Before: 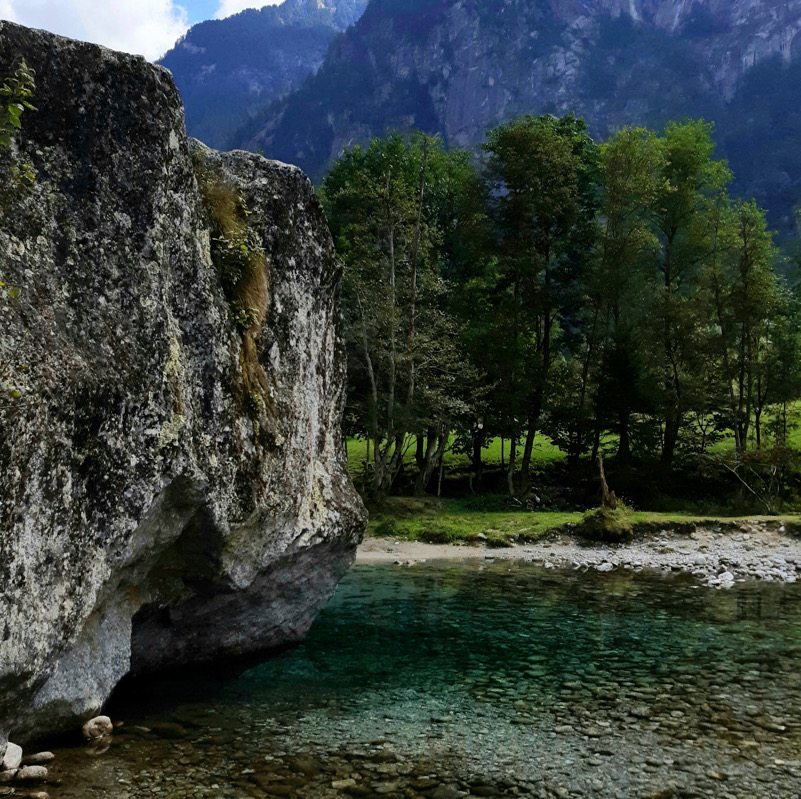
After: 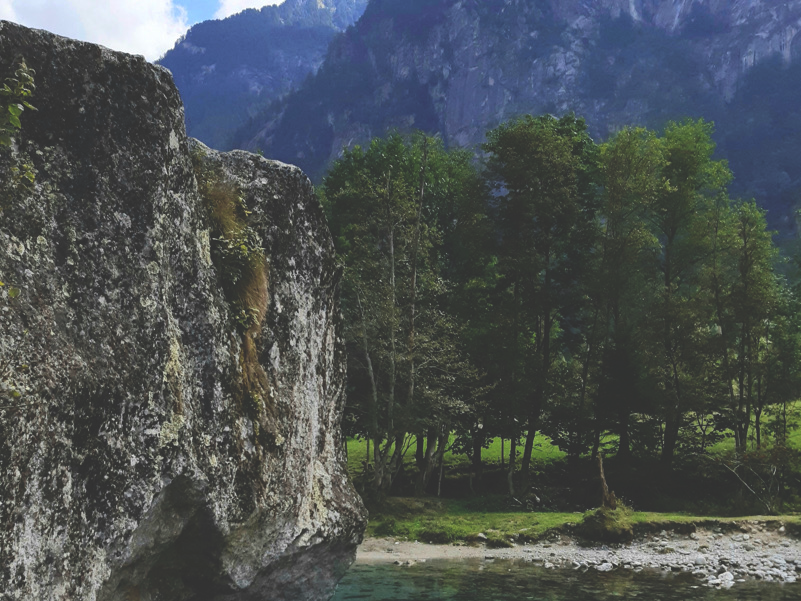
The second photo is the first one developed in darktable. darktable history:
crop: bottom 24.708%
exposure: black level correction -0.031, compensate exposure bias true, compensate highlight preservation false
